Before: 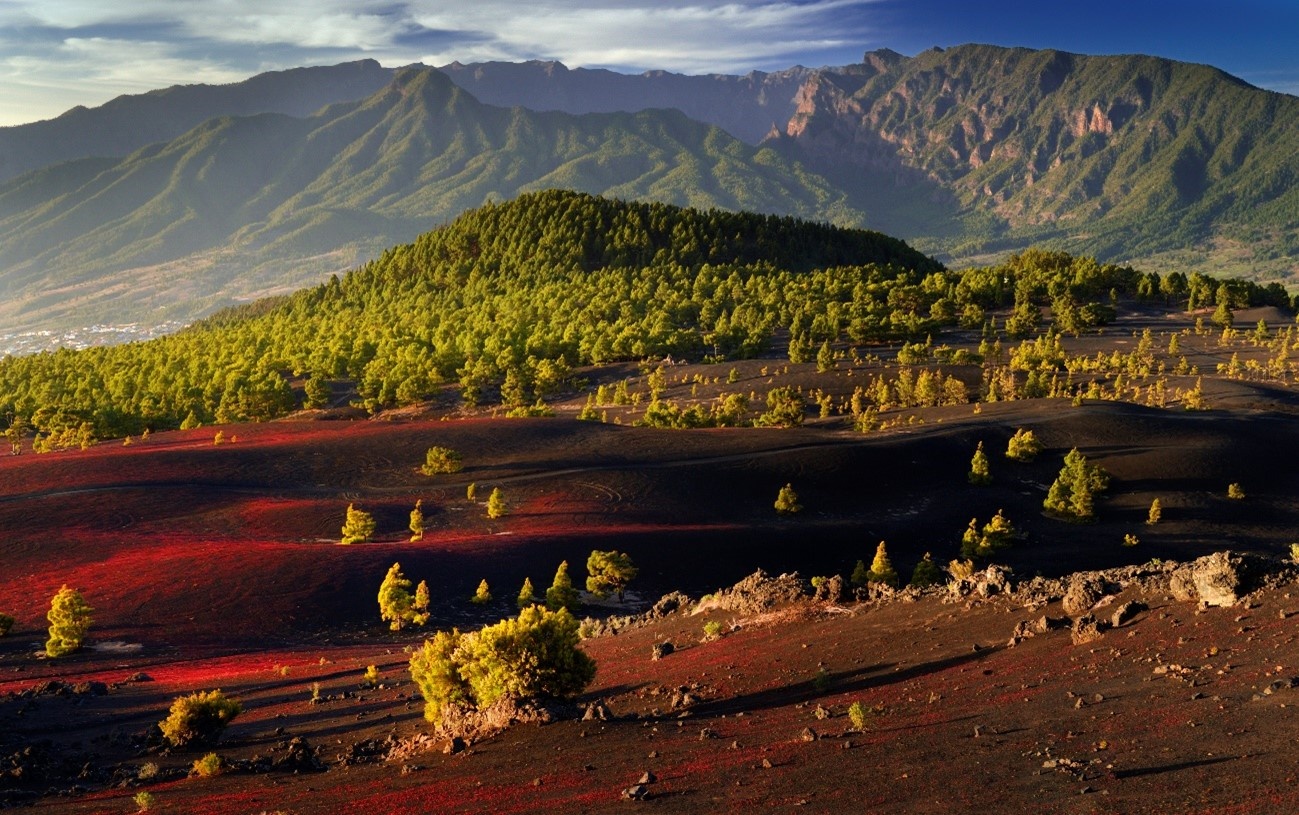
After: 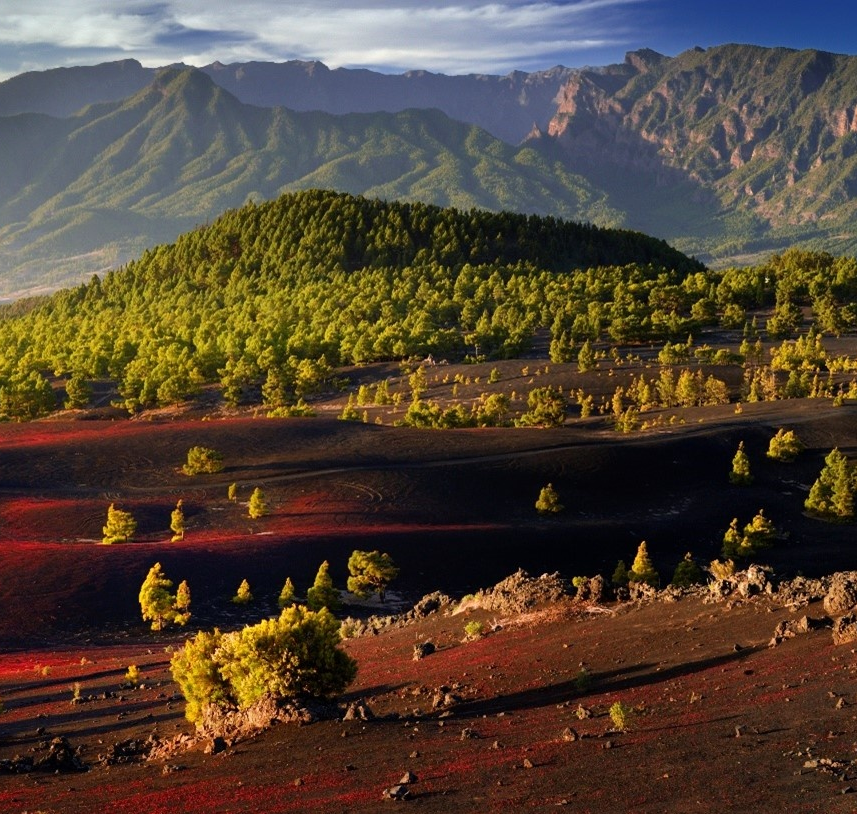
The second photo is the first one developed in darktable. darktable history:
crop and rotate: left 18.442%, right 15.508%
white balance: red 1.004, blue 1.024
